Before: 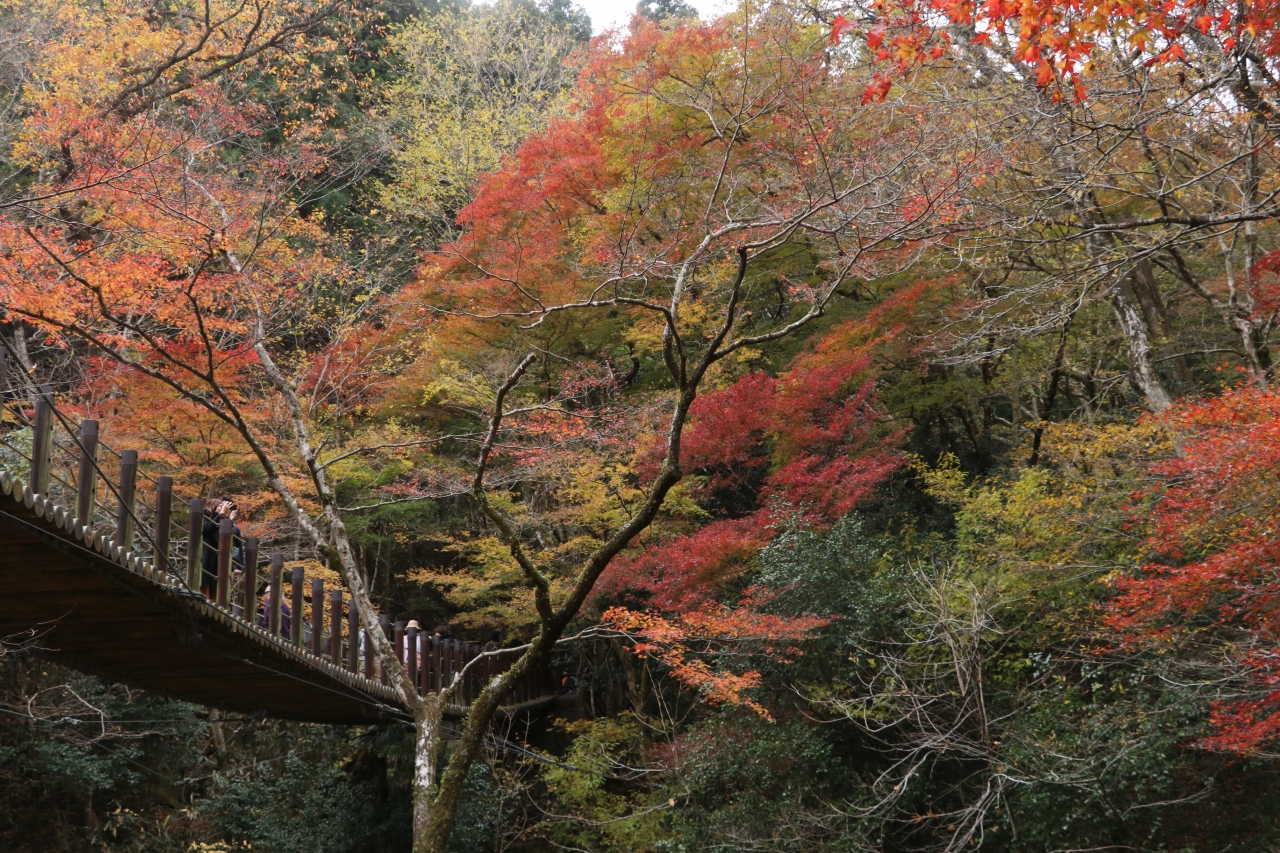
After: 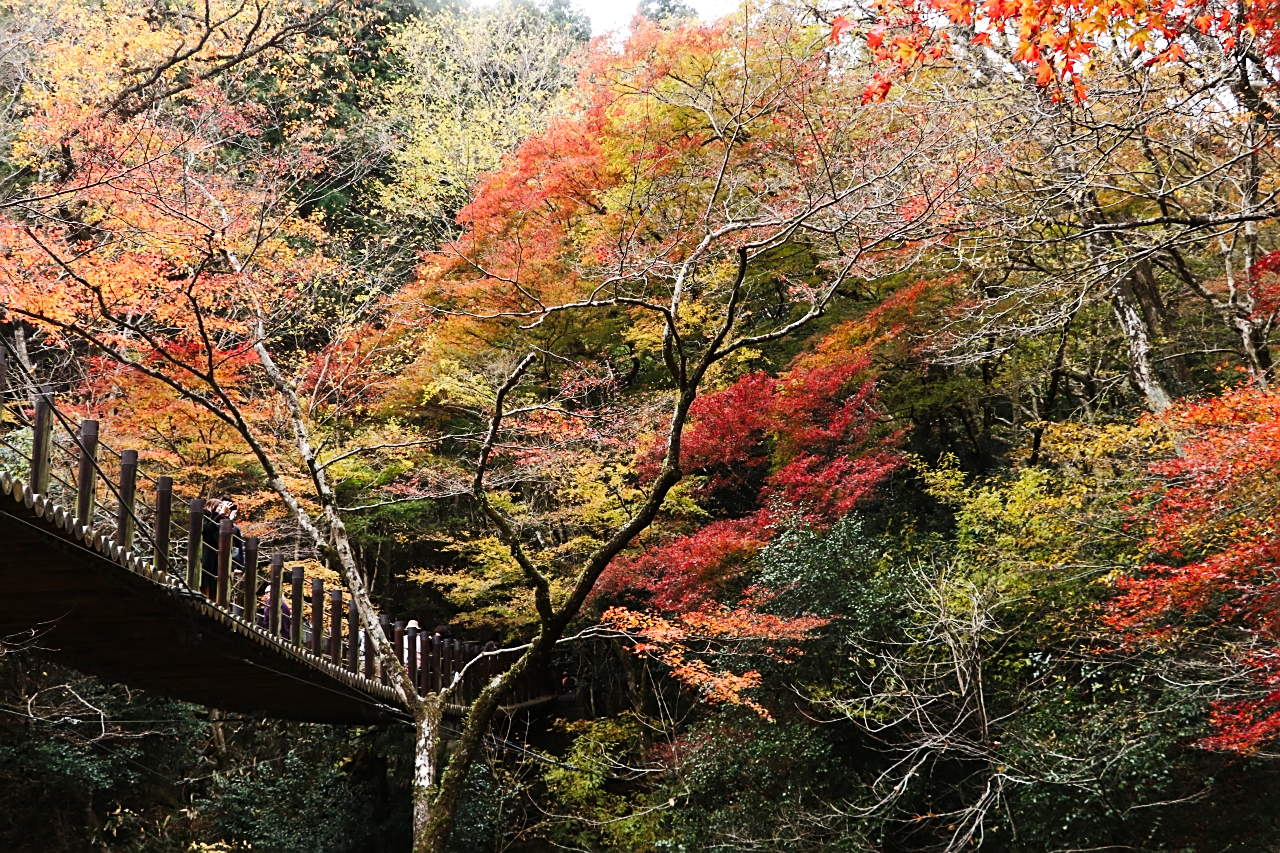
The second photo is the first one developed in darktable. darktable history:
tone equalizer: -8 EV -0.446 EV, -7 EV -0.428 EV, -6 EV -0.327 EV, -5 EV -0.226 EV, -3 EV 0.25 EV, -2 EV 0.334 EV, -1 EV 0.413 EV, +0 EV 0.438 EV, edges refinement/feathering 500, mask exposure compensation -1.57 EV, preserve details no
sharpen: on, module defaults
base curve: curves: ch0 [(0, 0) (0.032, 0.025) (0.121, 0.166) (0.206, 0.329) (0.605, 0.79) (1, 1)], preserve colors none
